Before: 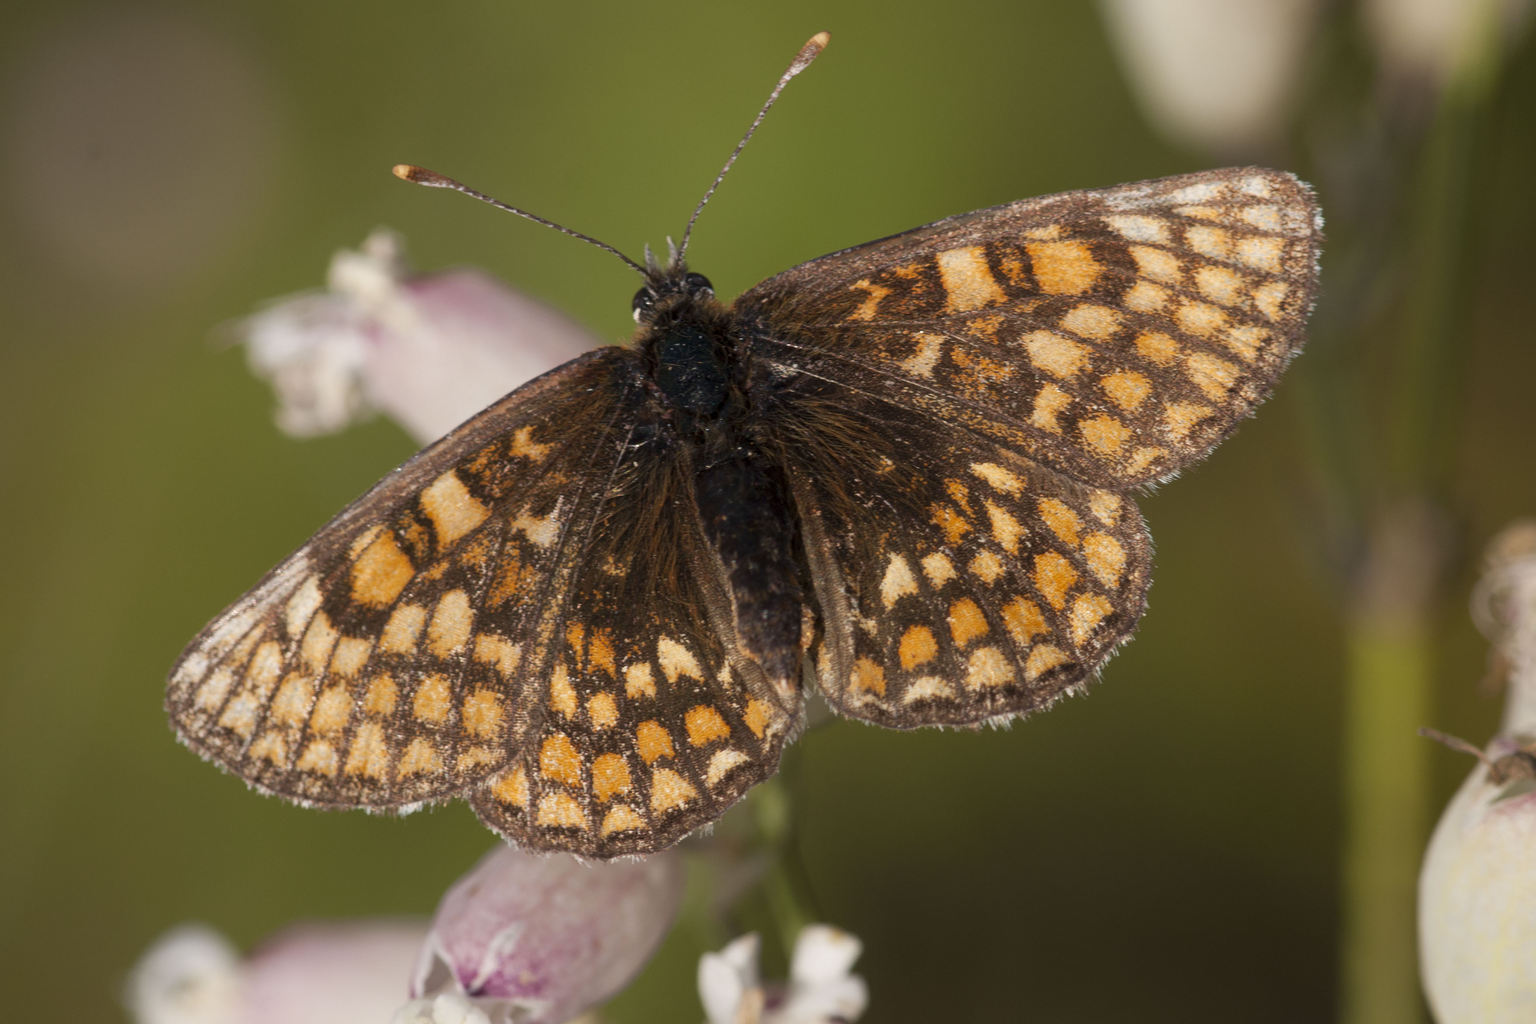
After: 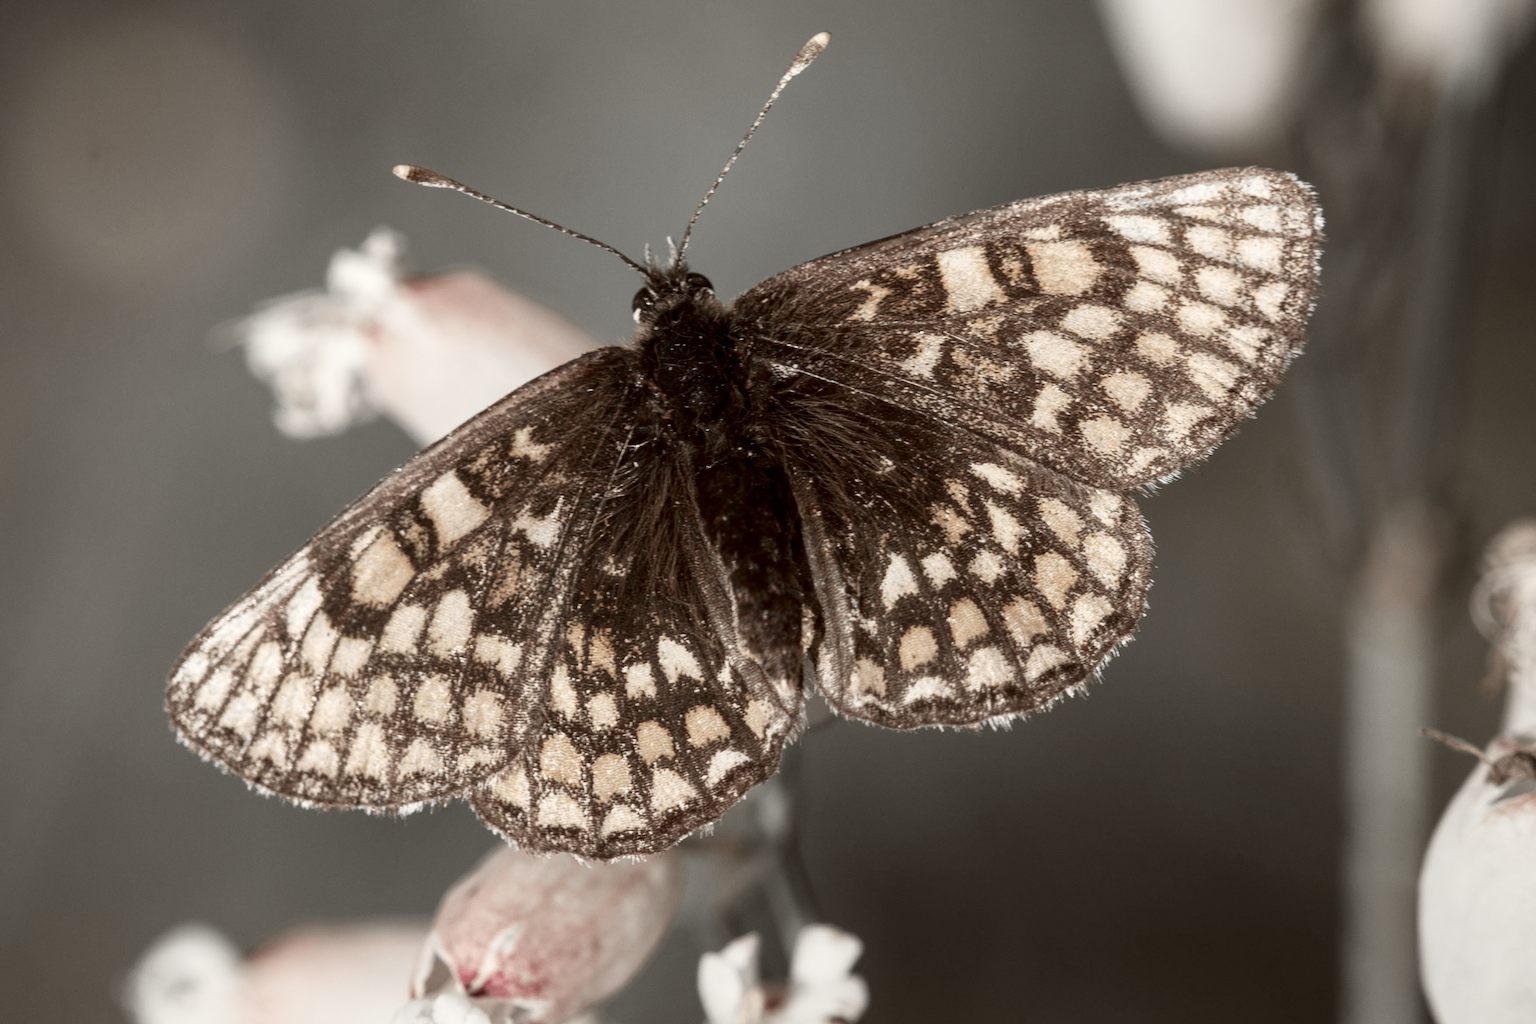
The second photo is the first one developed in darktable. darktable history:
color correction: highlights a* 1.24, highlights b* 24.48, shadows a* 15.48, shadows b* 24.48
tone curve: curves: ch0 [(0, 0.003) (0.117, 0.101) (0.257, 0.246) (0.408, 0.432) (0.632, 0.716) (0.795, 0.884) (1, 1)]; ch1 [(0, 0) (0.227, 0.197) (0.405, 0.421) (0.501, 0.501) (0.522, 0.526) (0.546, 0.564) (0.589, 0.602) (0.696, 0.761) (0.976, 0.992)]; ch2 [(0, 0) (0.208, 0.176) (0.377, 0.38) (0.5, 0.5) (0.537, 0.534) (0.571, 0.577) (0.627, 0.64) (0.698, 0.76) (1, 1)], color space Lab, independent channels, preserve colors none
local contrast: on, module defaults
color zones: curves: ch0 [(0, 0.278) (0.143, 0.5) (0.286, 0.5) (0.429, 0.5) (0.571, 0.5) (0.714, 0.5) (0.857, 0.5) (1, 0.5)]; ch1 [(0, 1) (0.143, 0.165) (0.286, 0) (0.429, 0) (0.571, 0) (0.714, 0) (0.857, 0.5) (1, 0.5)]; ch2 [(0, 0.508) (0.143, 0.5) (0.286, 0.5) (0.429, 0.5) (0.571, 0.5) (0.714, 0.5) (0.857, 0.5) (1, 0.5)]
